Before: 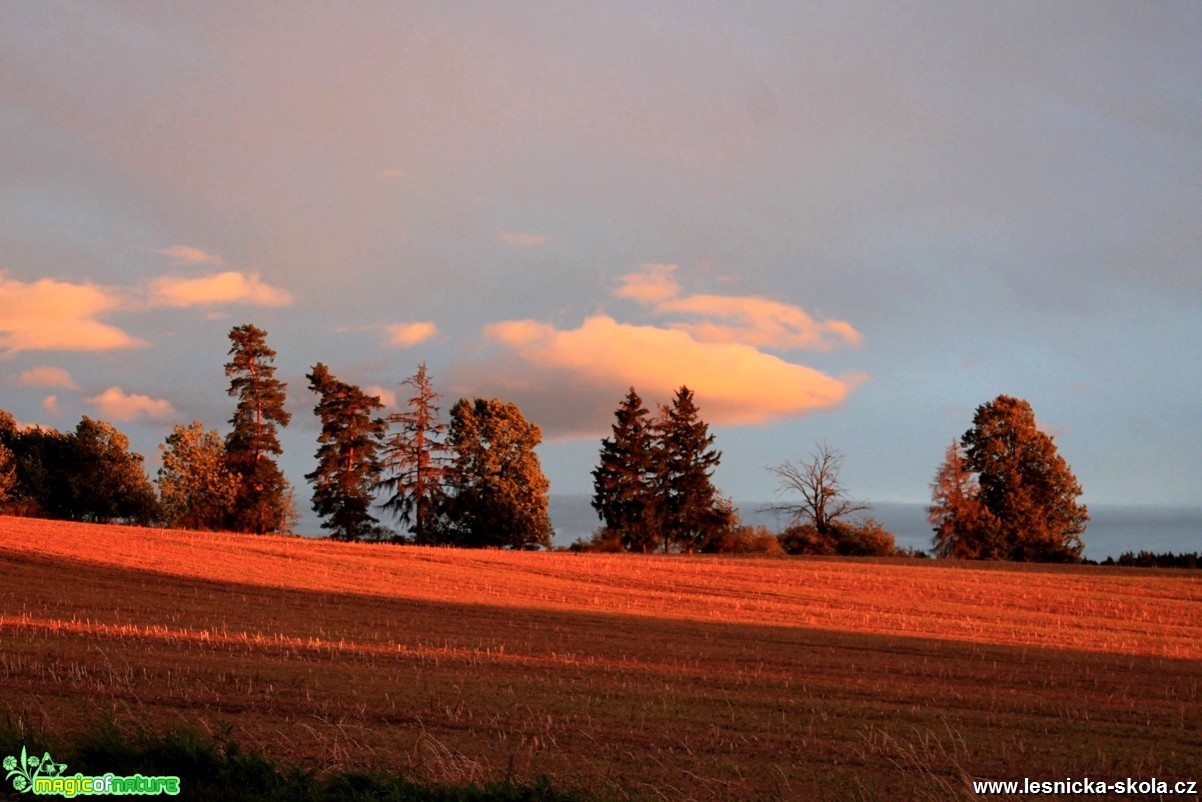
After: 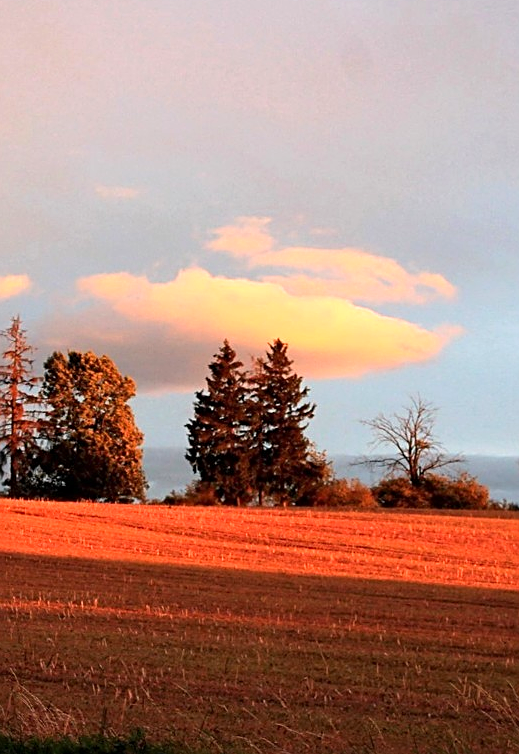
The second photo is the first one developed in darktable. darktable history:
sharpen: on, module defaults
crop: left 33.796%, top 5.941%, right 22.975%
exposure: exposure 0.647 EV, compensate highlight preservation false
